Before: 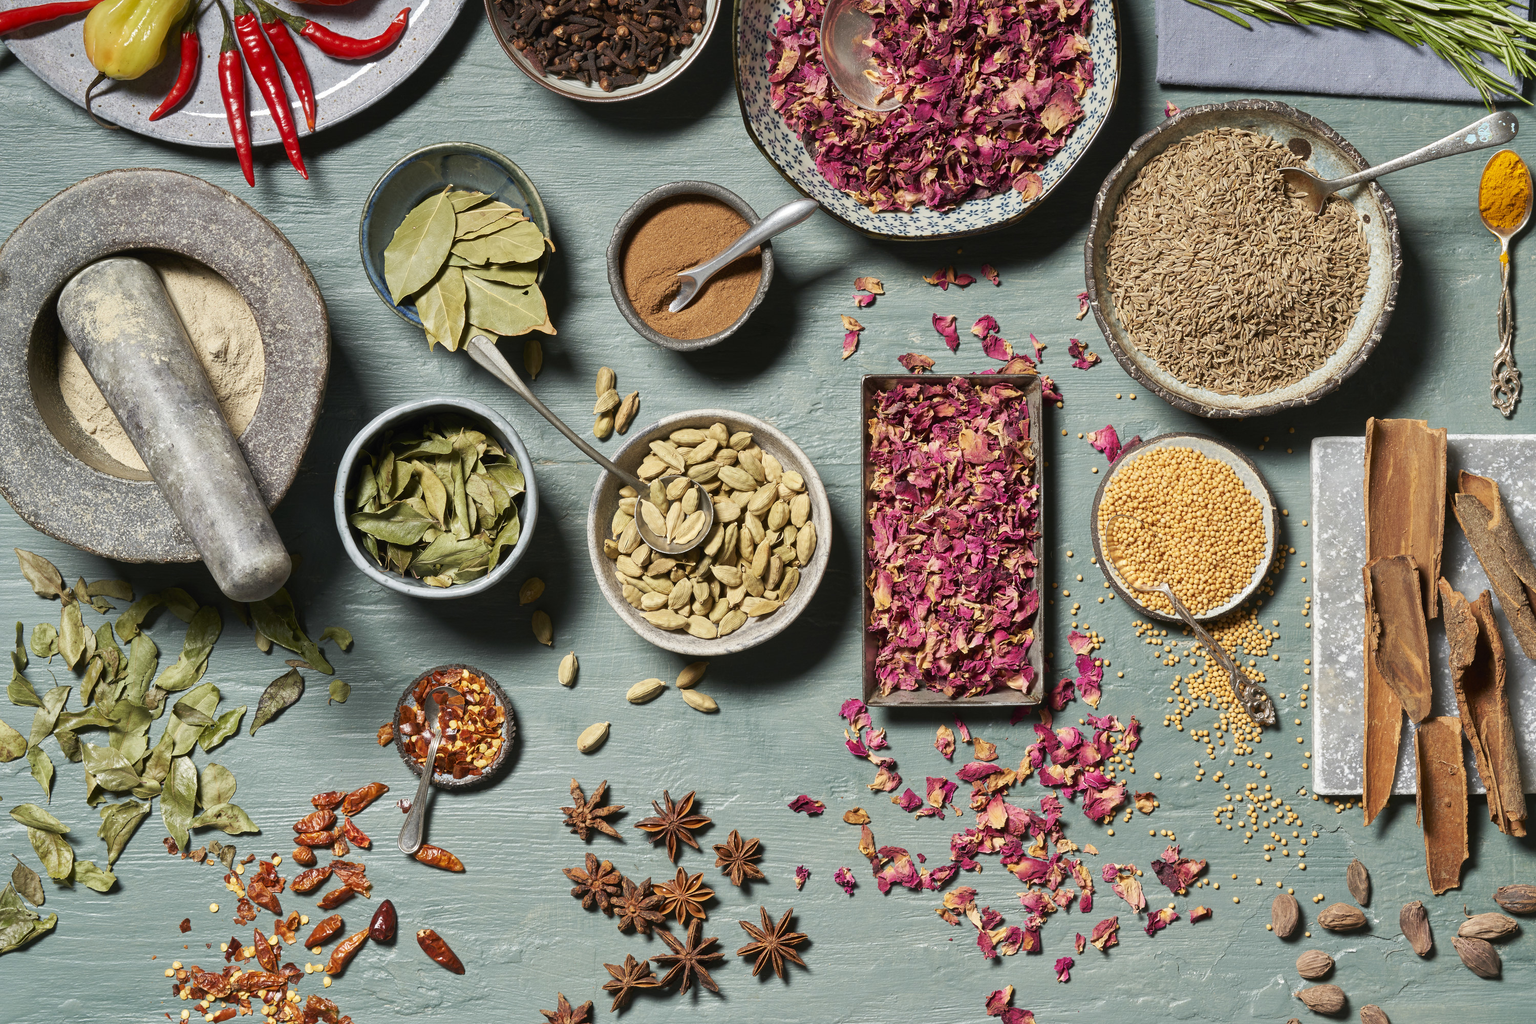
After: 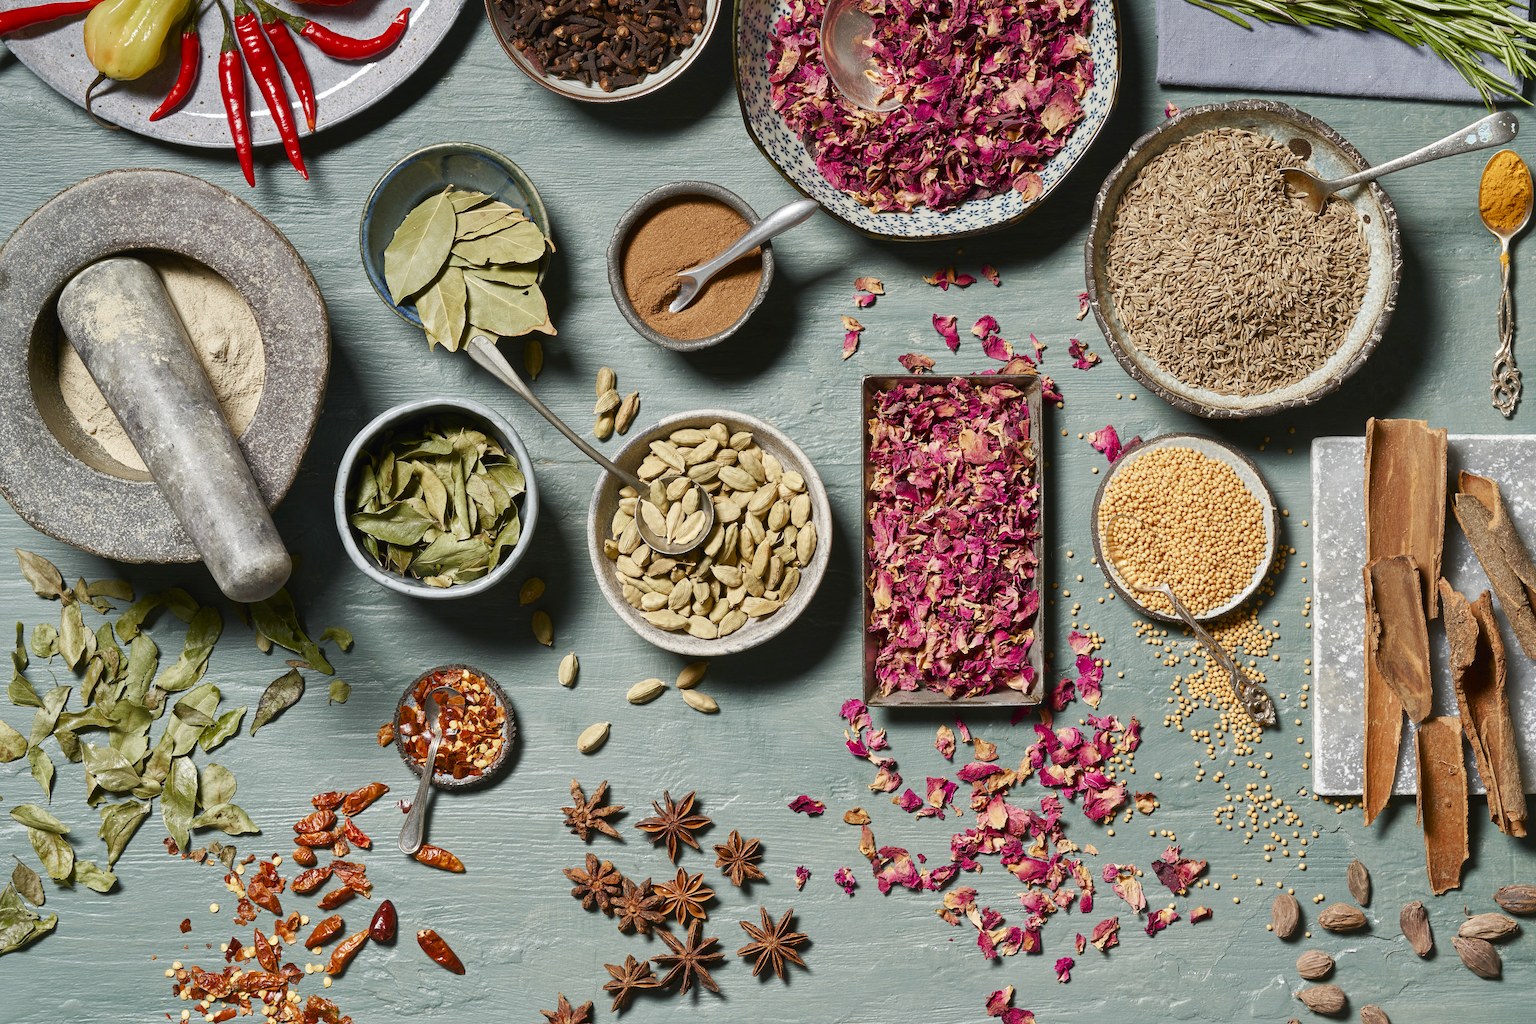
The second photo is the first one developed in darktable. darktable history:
exposure: compensate highlight preservation false
color balance rgb: linear chroma grading › global chroma -15.963%, perceptual saturation grading › global saturation 20%, perceptual saturation grading › highlights -25.093%, perceptual saturation grading › shadows 50.16%
